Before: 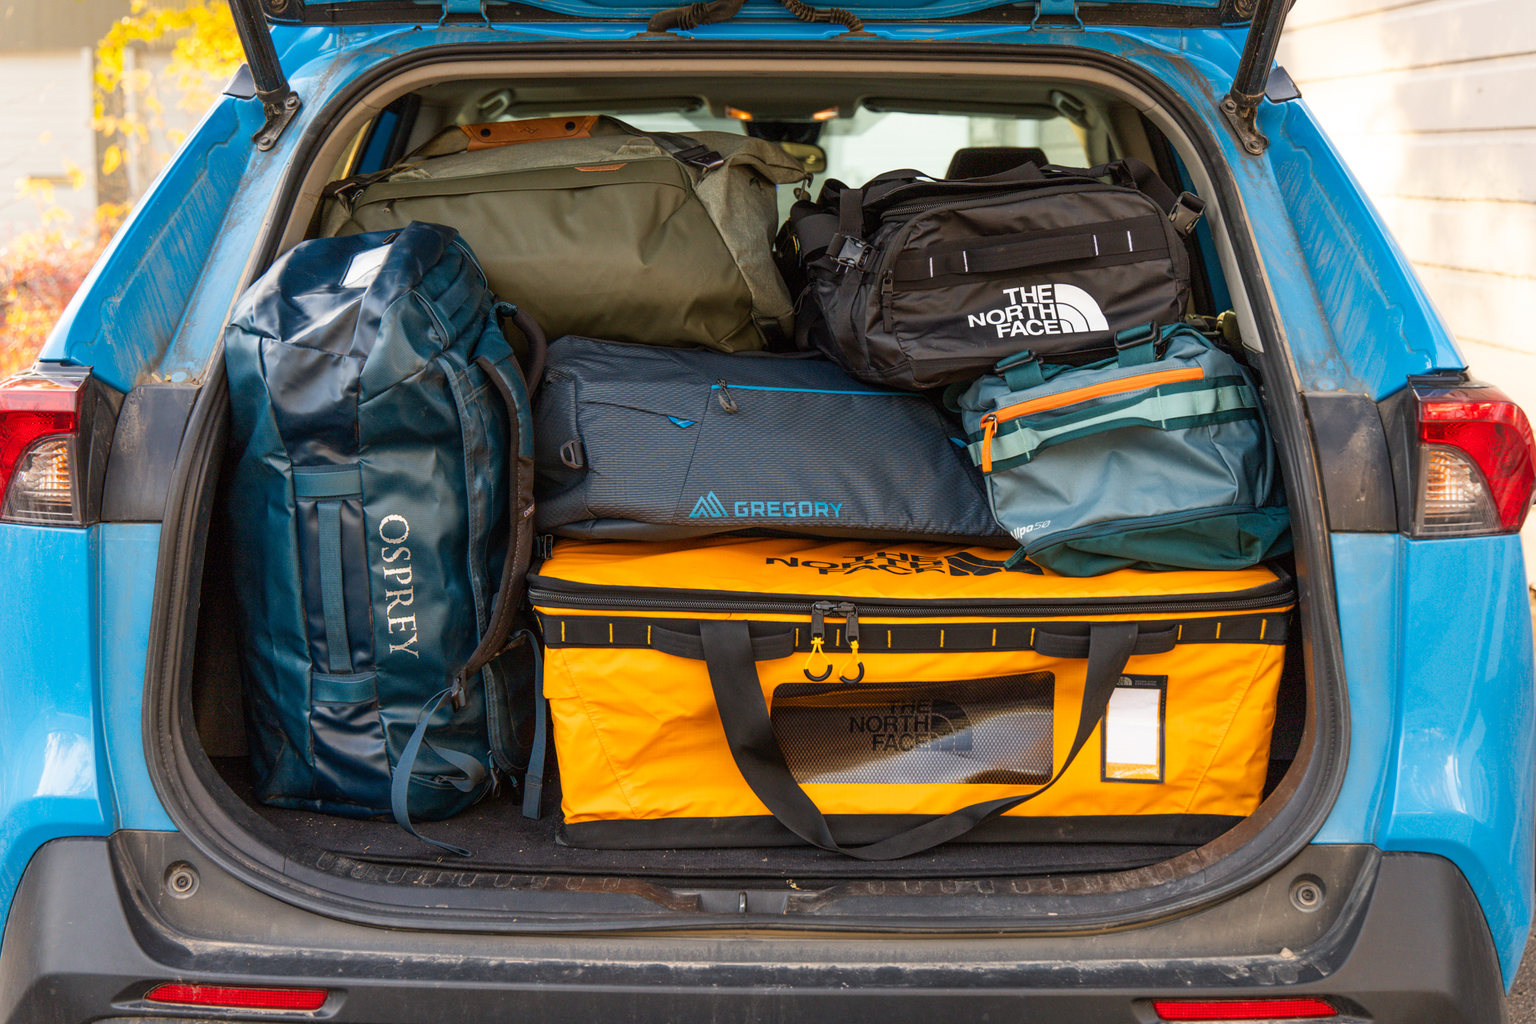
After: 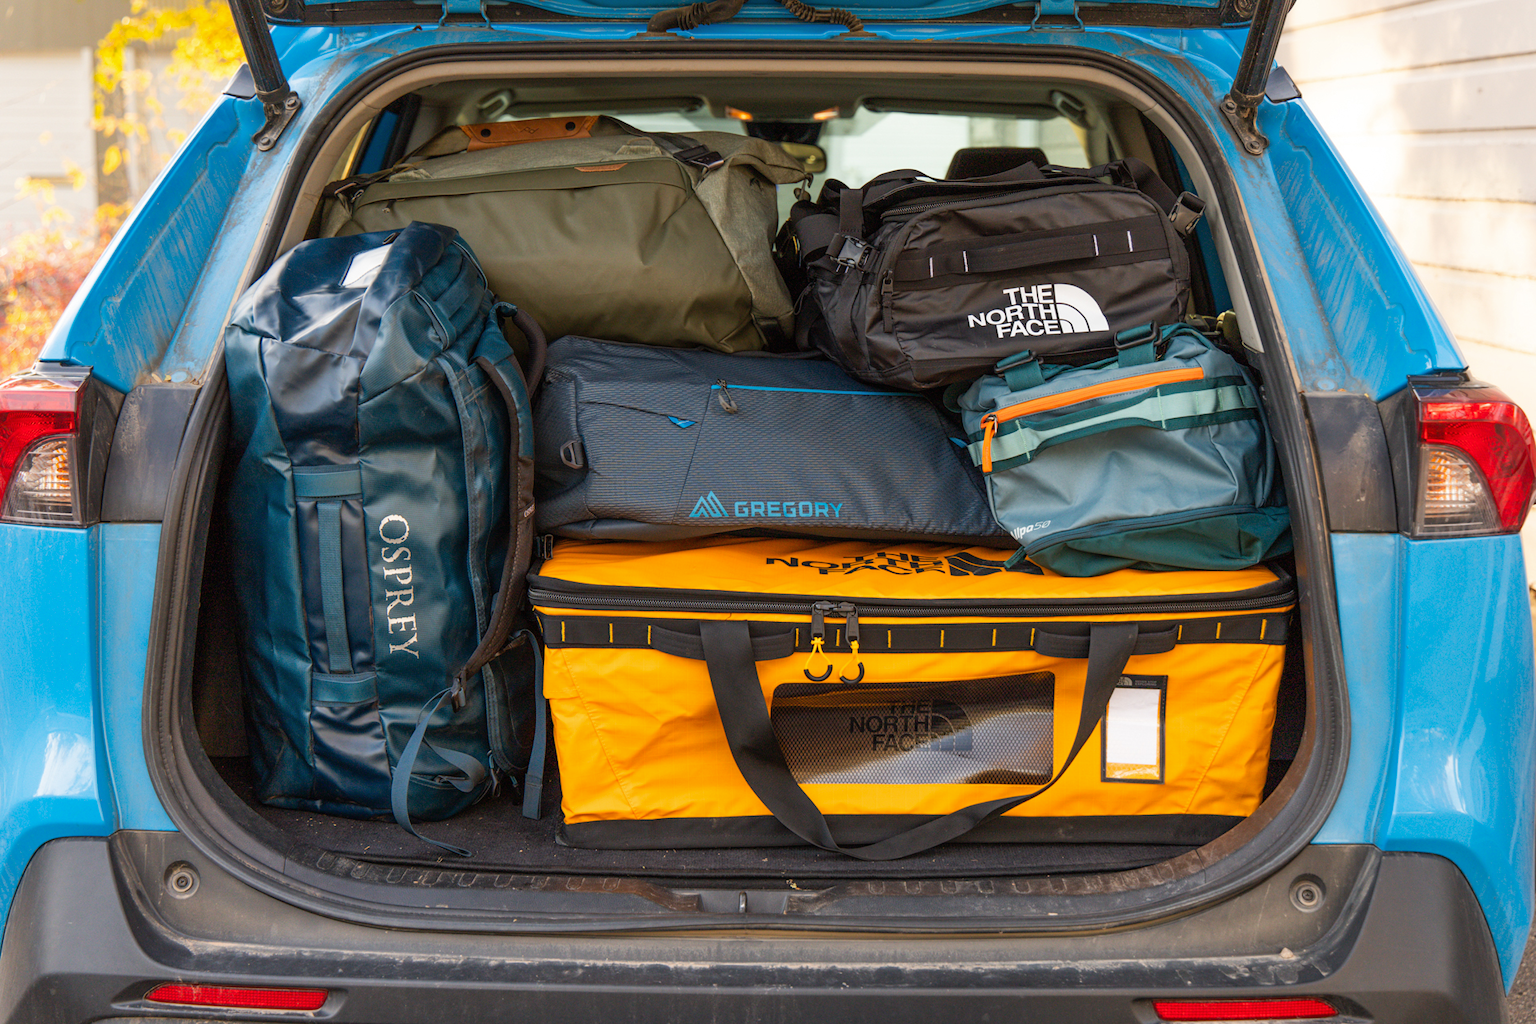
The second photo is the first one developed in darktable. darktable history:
shadows and highlights: shadows 25.85, highlights -23.15
